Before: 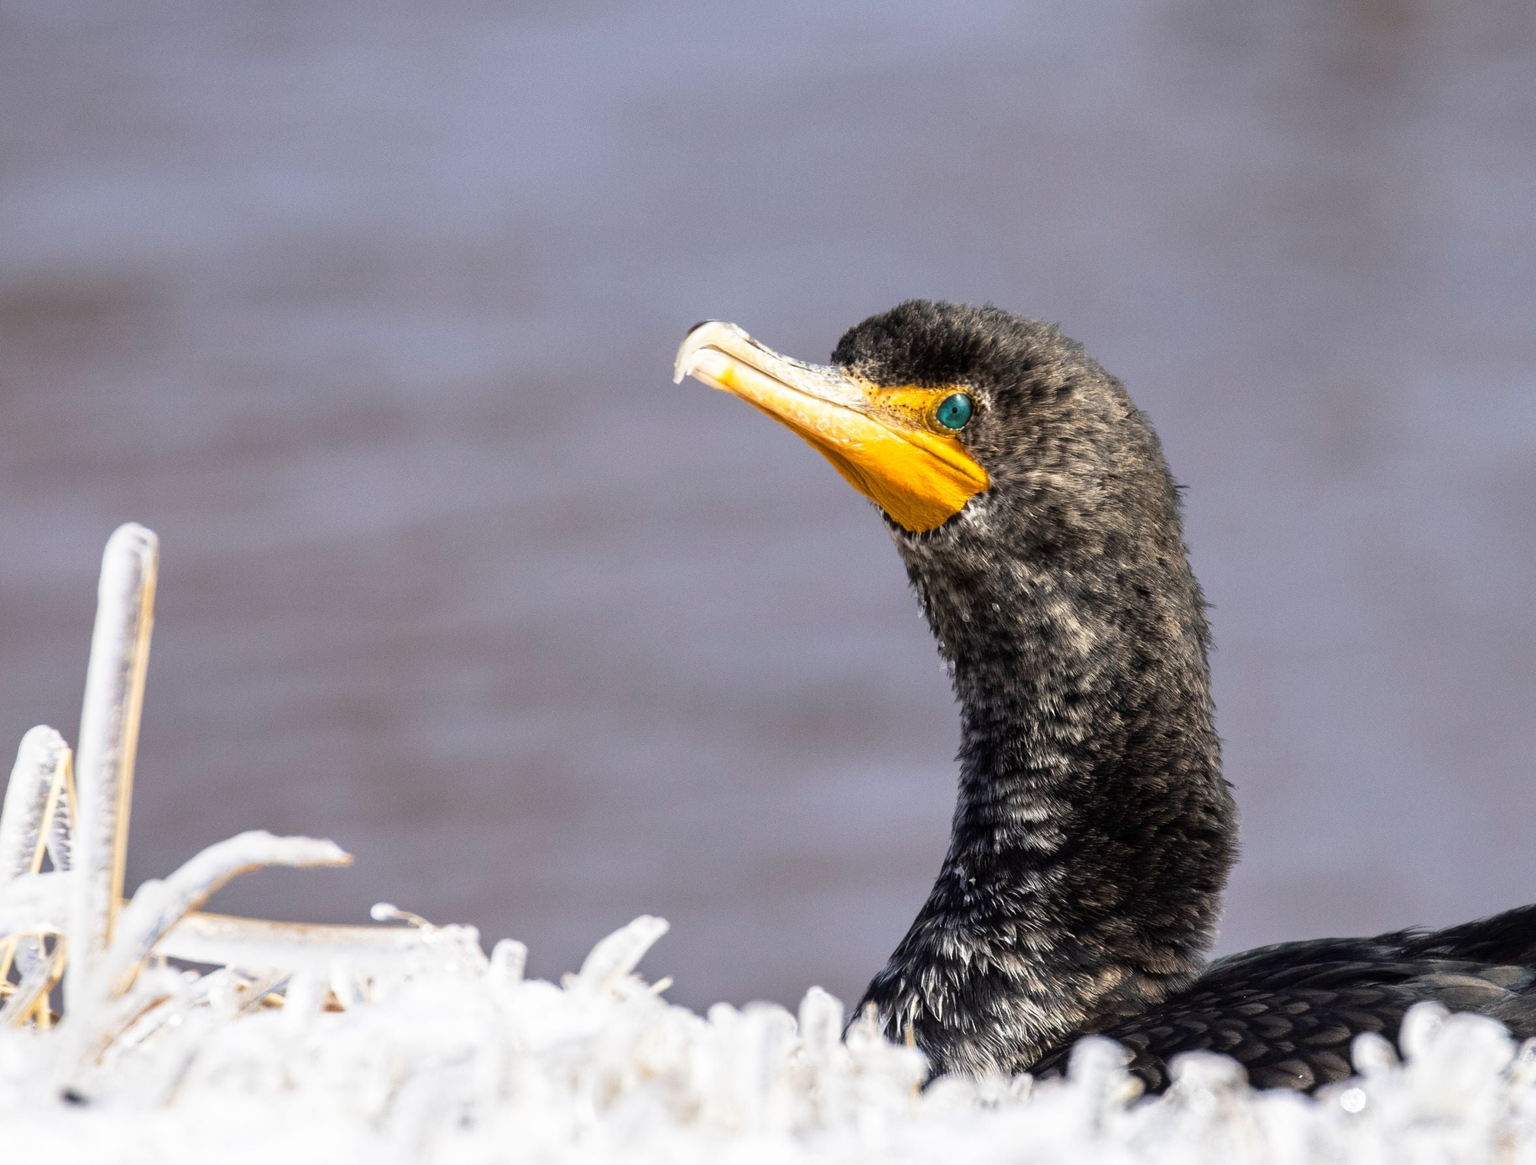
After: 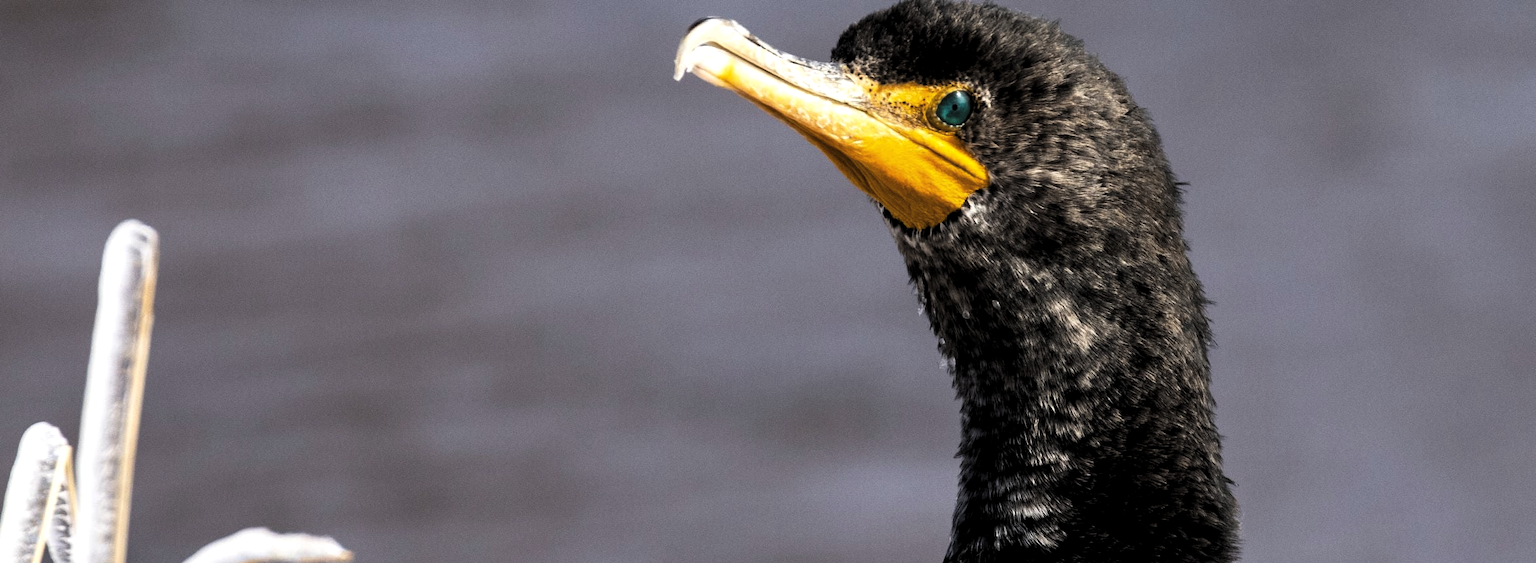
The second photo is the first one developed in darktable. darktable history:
levels: levels [0.101, 0.578, 0.953]
crop and rotate: top 26.056%, bottom 25.543%
